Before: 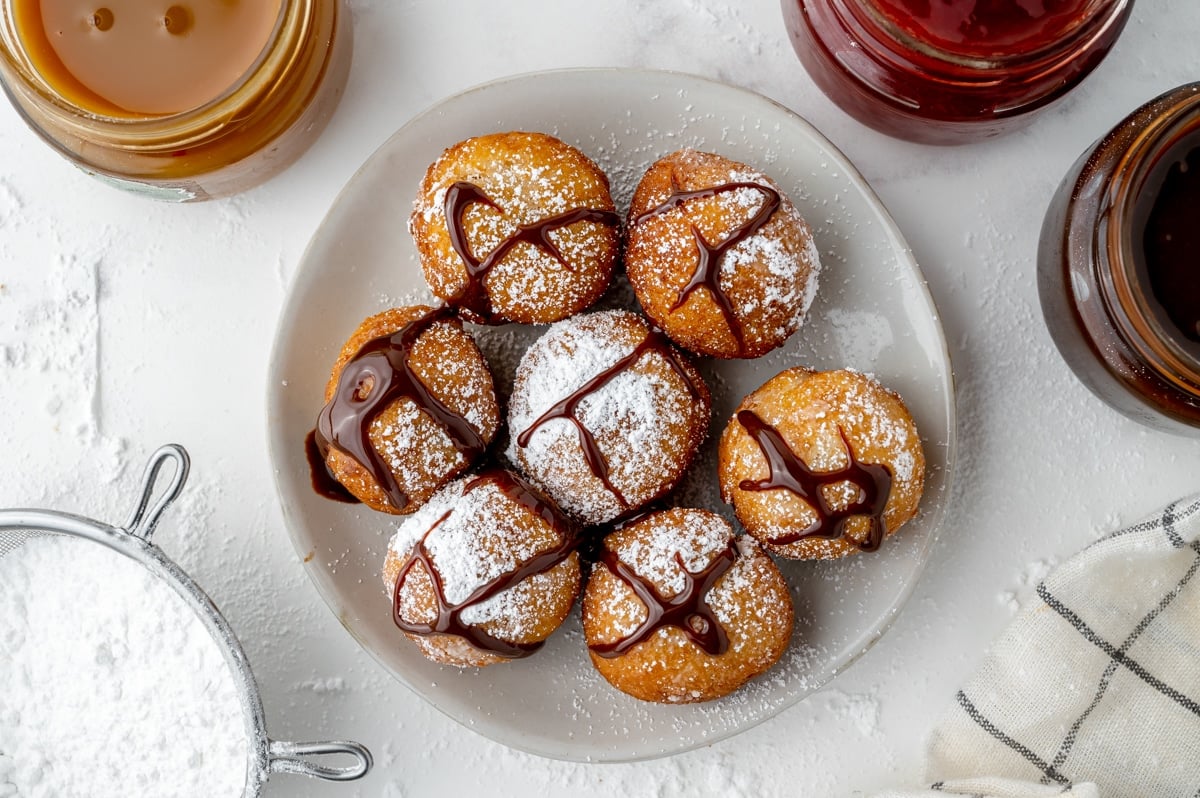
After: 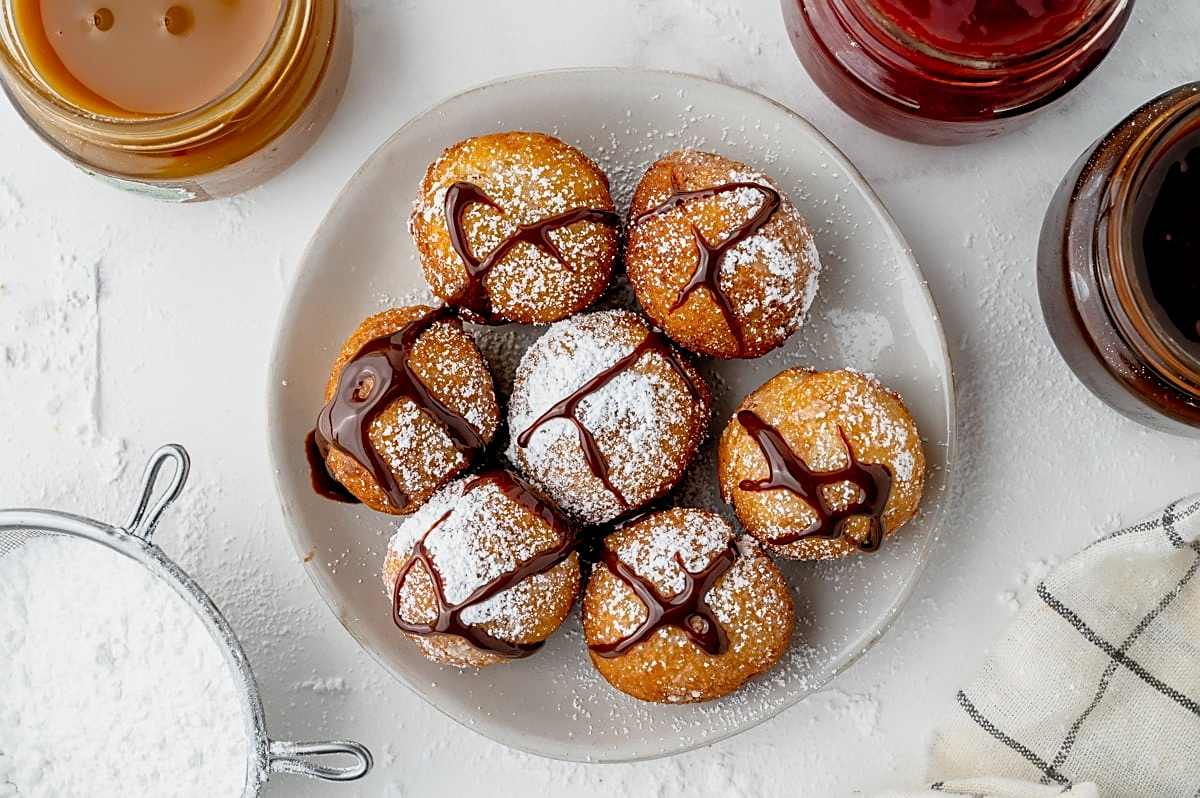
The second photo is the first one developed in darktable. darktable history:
tone curve: curves: ch0 [(0.013, 0) (0.061, 0.068) (0.239, 0.256) (0.502, 0.505) (0.683, 0.676) (0.761, 0.773) (0.858, 0.858) (0.987, 0.945)]; ch1 [(0, 0) (0.172, 0.123) (0.304, 0.267) (0.414, 0.395) (0.472, 0.473) (0.502, 0.508) (0.521, 0.528) (0.583, 0.595) (0.654, 0.673) (0.728, 0.761) (1, 1)]; ch2 [(0, 0) (0.411, 0.424) (0.485, 0.476) (0.502, 0.502) (0.553, 0.557) (0.57, 0.576) (1, 1)], color space Lab, linked channels, preserve colors none
sharpen: on, module defaults
exposure: compensate highlight preservation false
